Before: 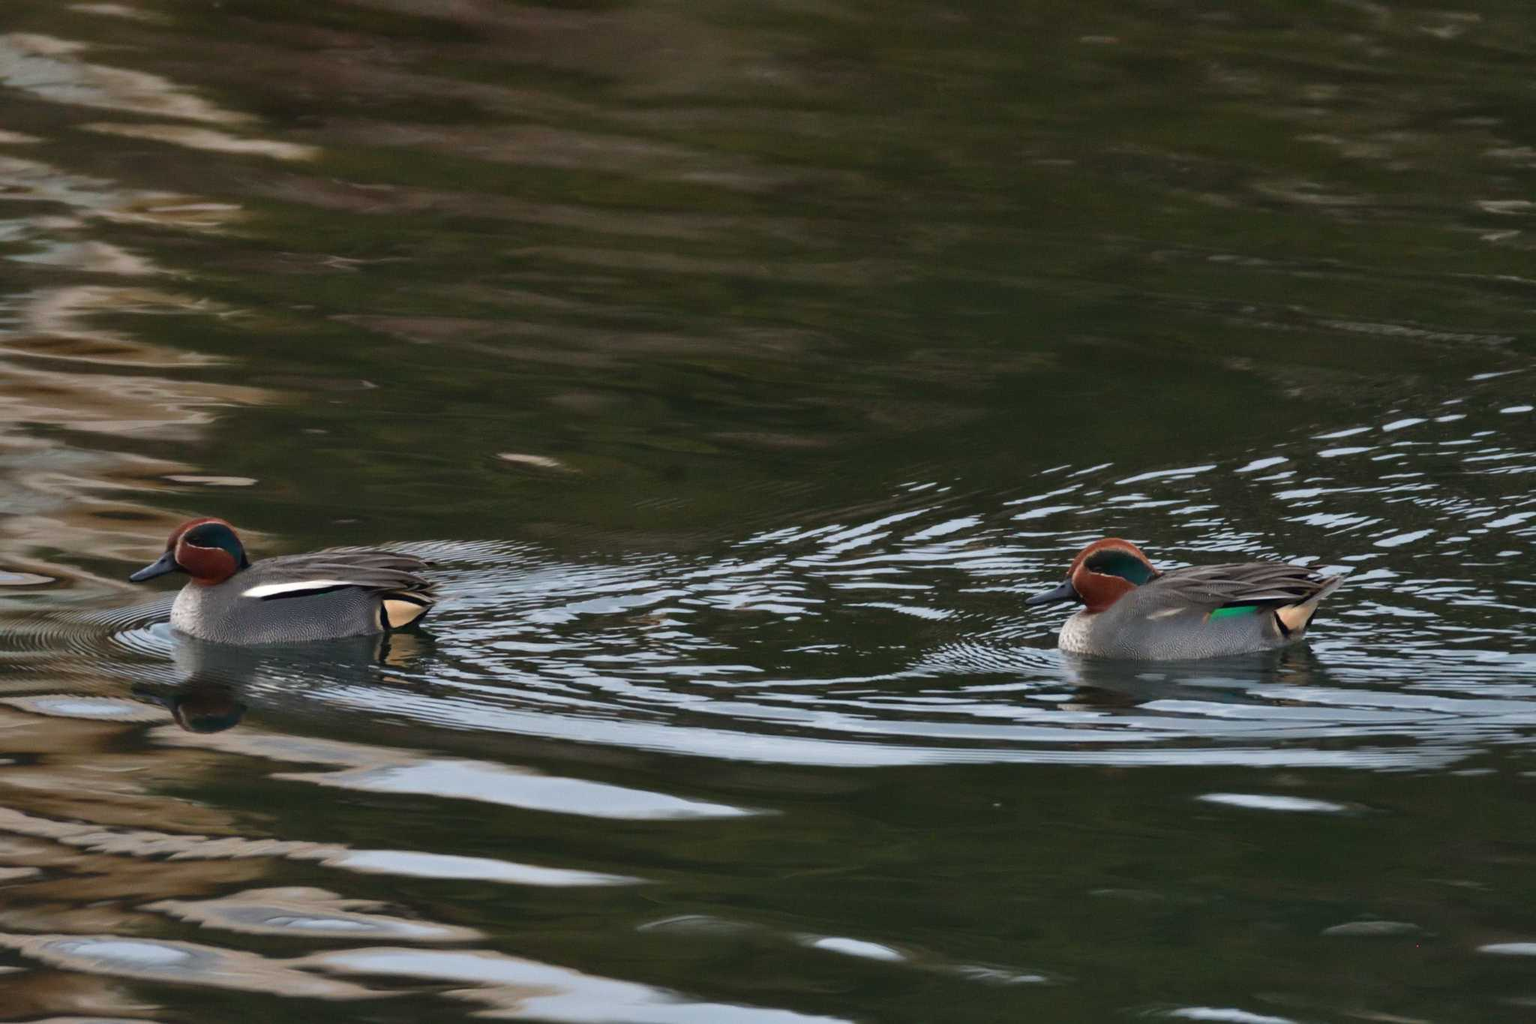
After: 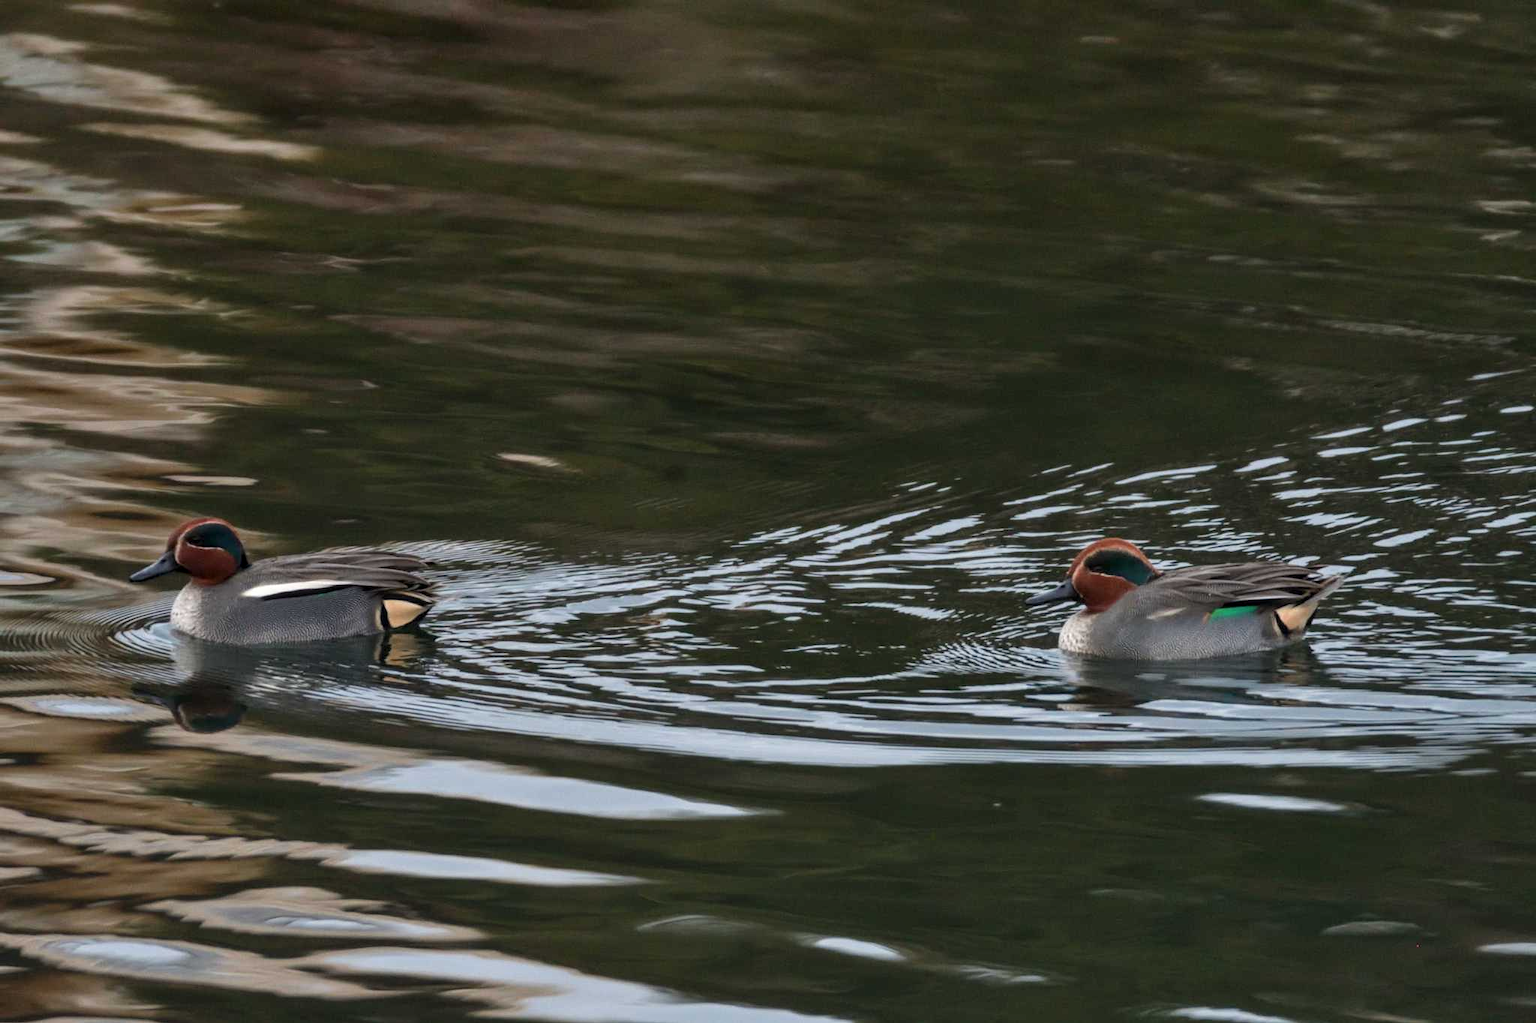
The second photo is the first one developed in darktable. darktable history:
levels: levels [0.016, 0.5, 0.996]
local contrast: on, module defaults
